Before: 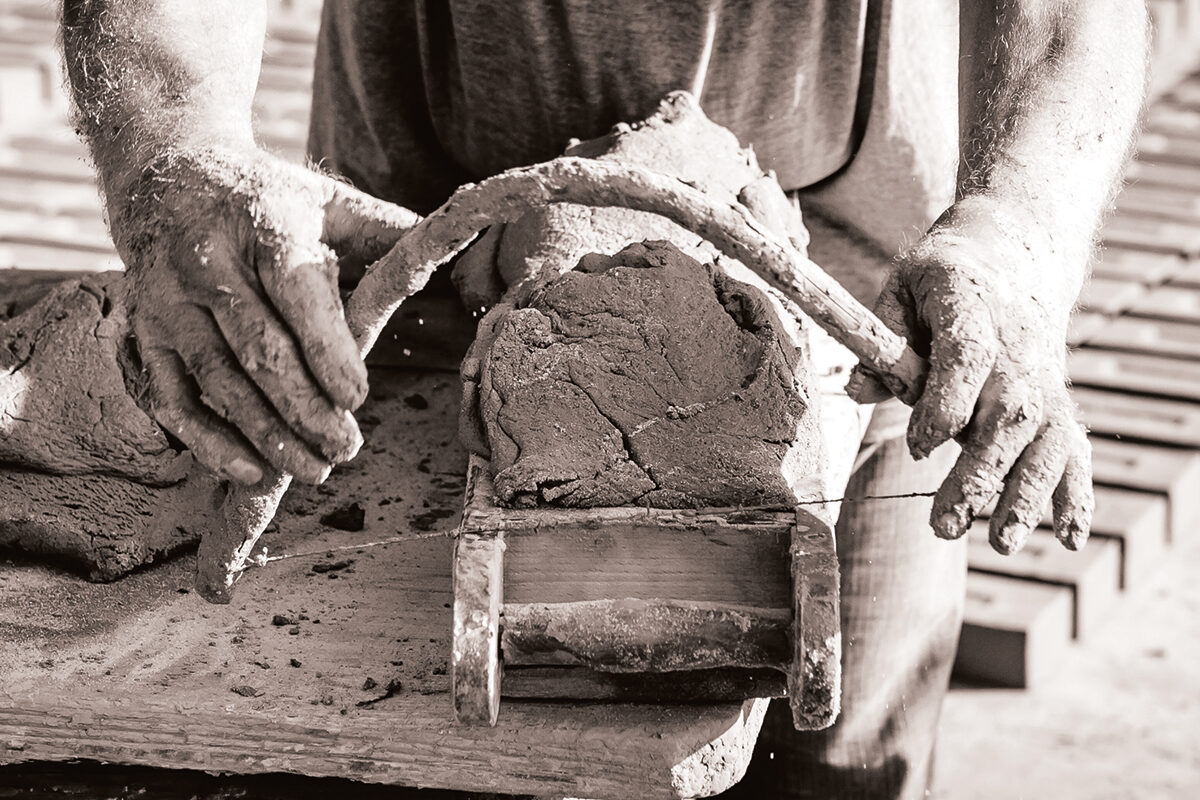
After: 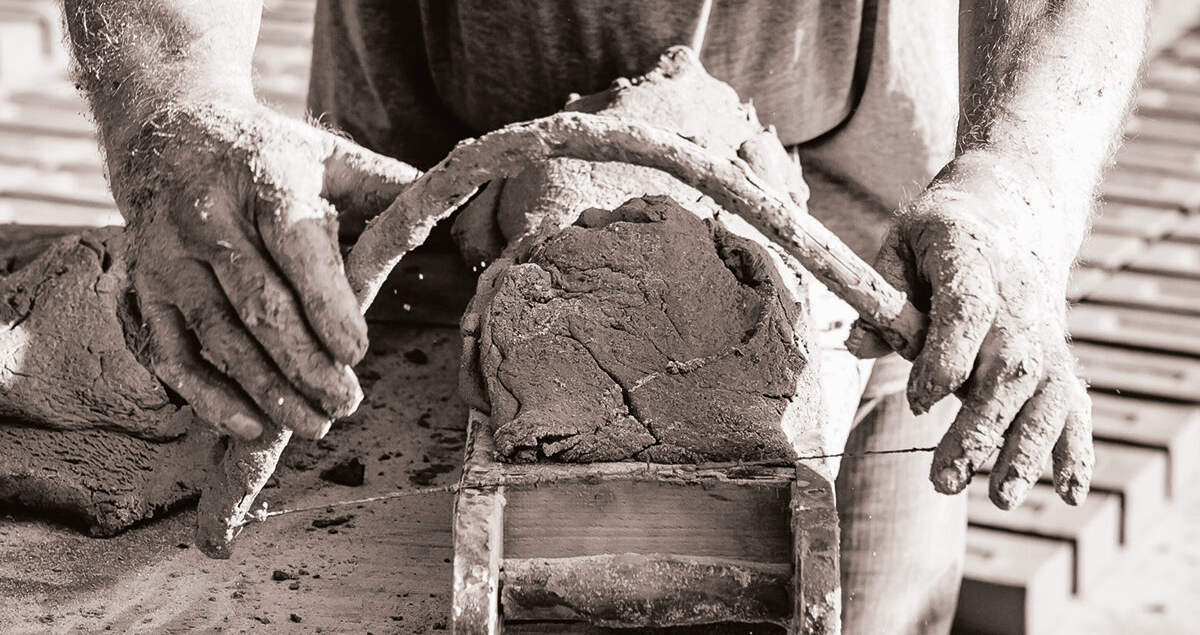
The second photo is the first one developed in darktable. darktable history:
exposure: exposure -0.048 EV, compensate highlight preservation false
crop and rotate: top 5.667%, bottom 14.937%
